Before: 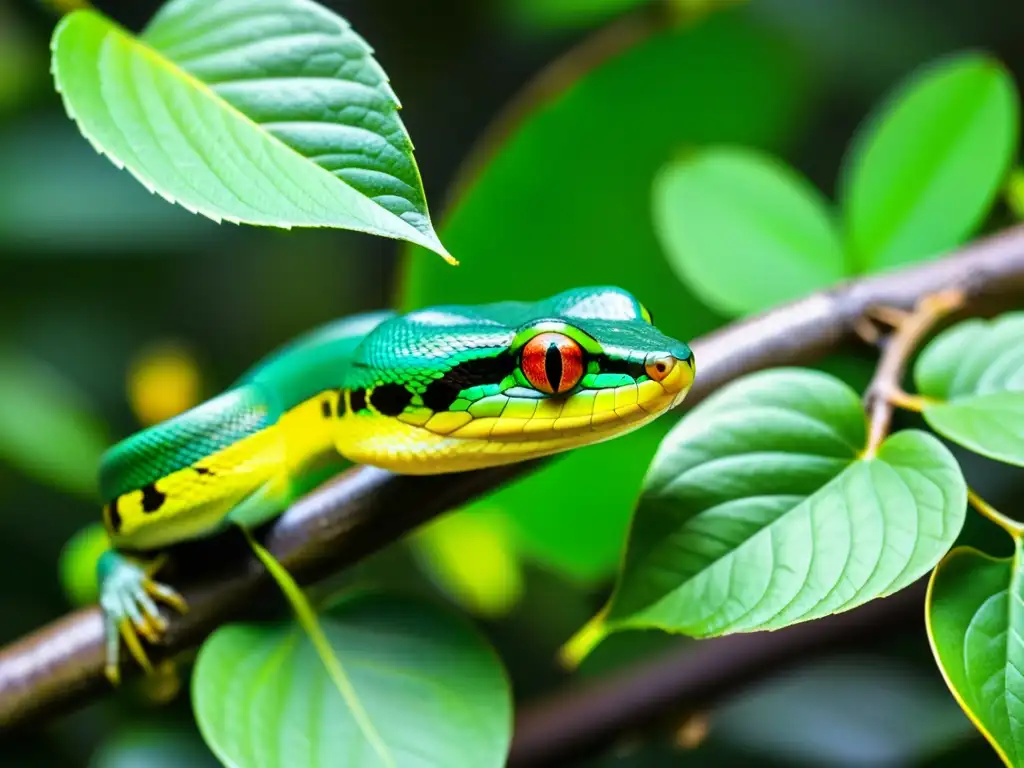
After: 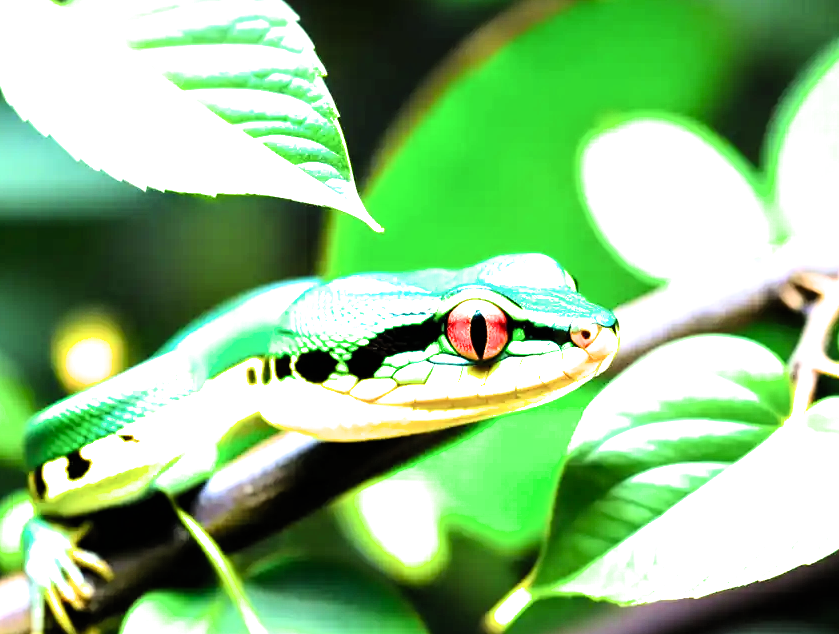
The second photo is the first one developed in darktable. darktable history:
filmic rgb: black relative exposure -8.3 EV, white relative exposure 2.2 EV, target white luminance 99.944%, hardness 7.13, latitude 74.82%, contrast 1.32, highlights saturation mix -1.62%, shadows ↔ highlights balance 30.21%
contrast brightness saturation: contrast 0.205, brightness 0.151, saturation 0.142
crop and rotate: left 7.376%, top 4.371%, right 10.631%, bottom 12.949%
exposure: black level correction 0, exposure 1.121 EV, compensate highlight preservation false
